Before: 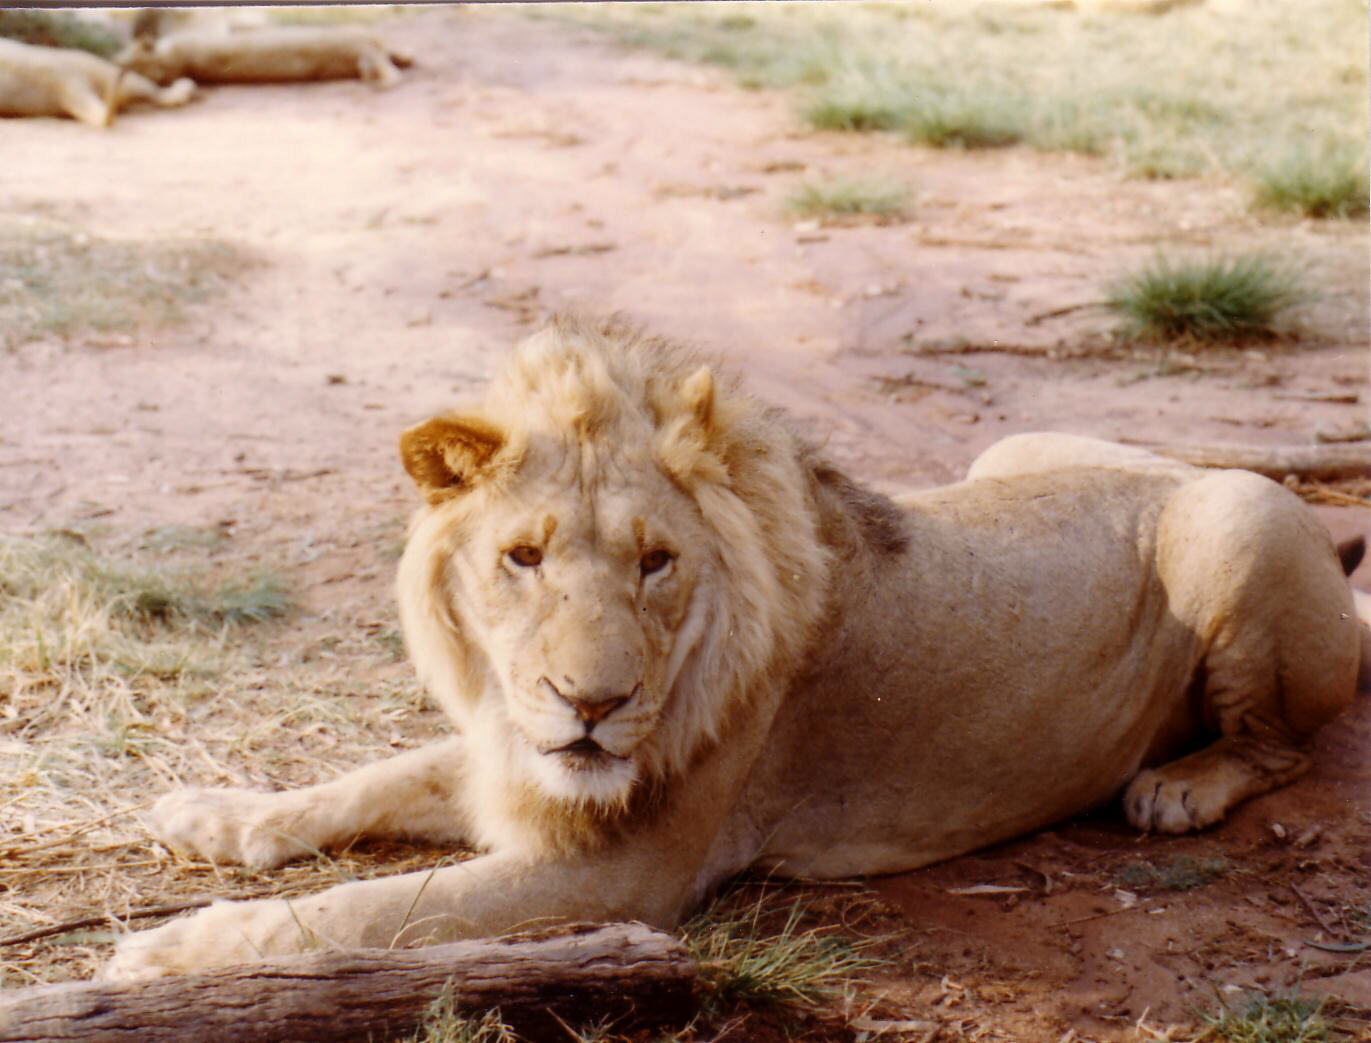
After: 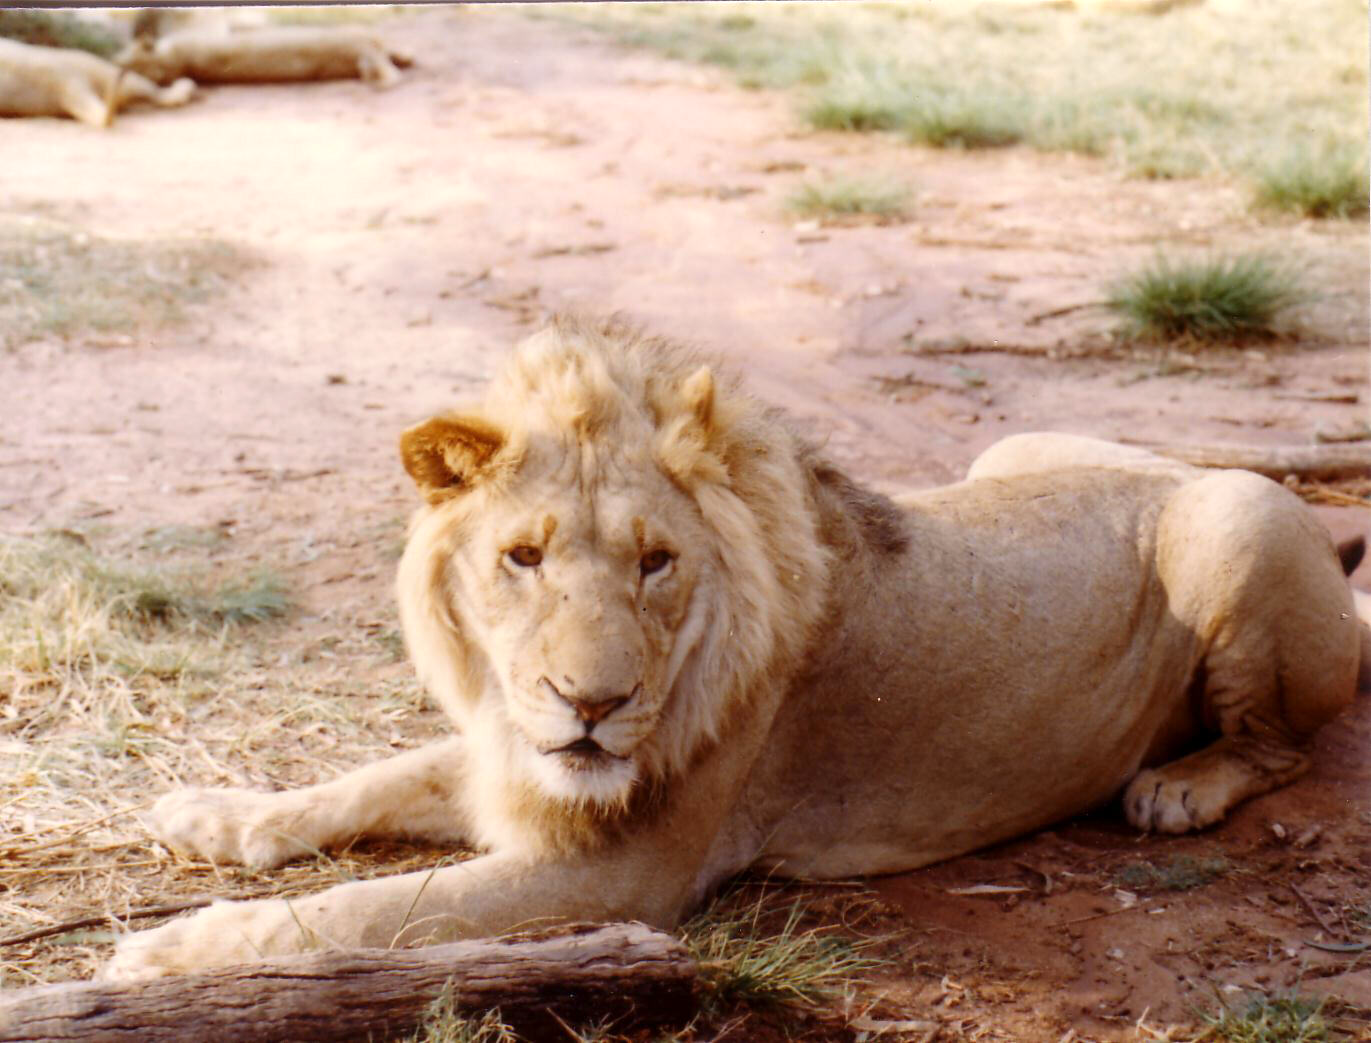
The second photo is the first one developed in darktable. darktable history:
exposure: exposure 0.191 EV, compensate exposure bias true, compensate highlight preservation false
